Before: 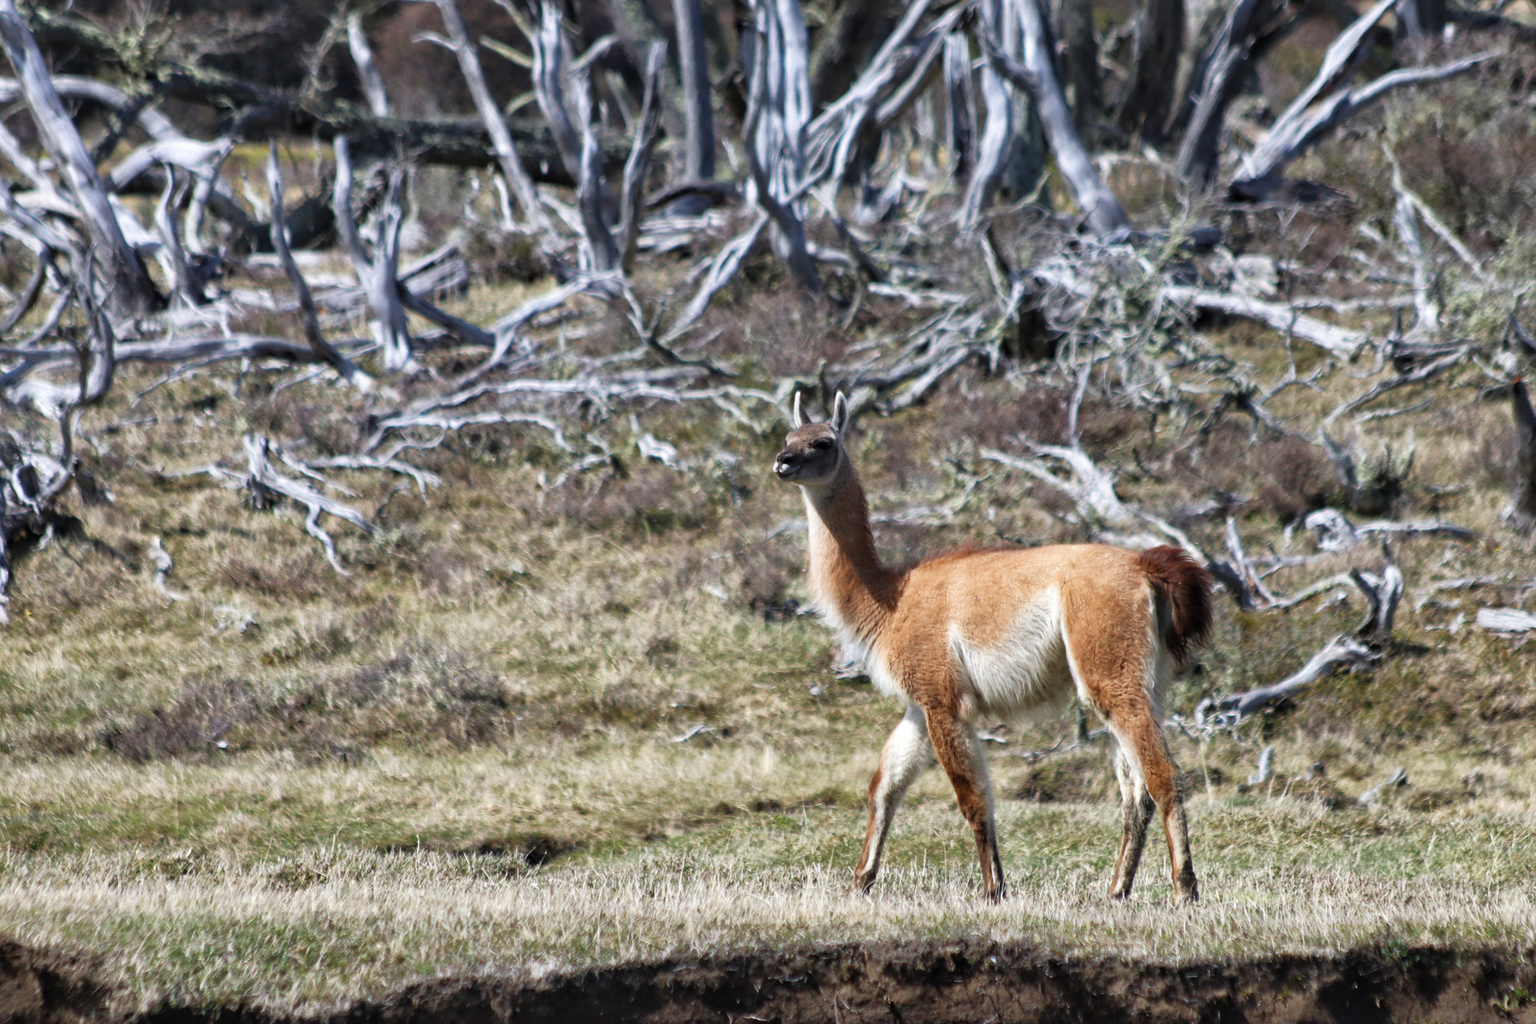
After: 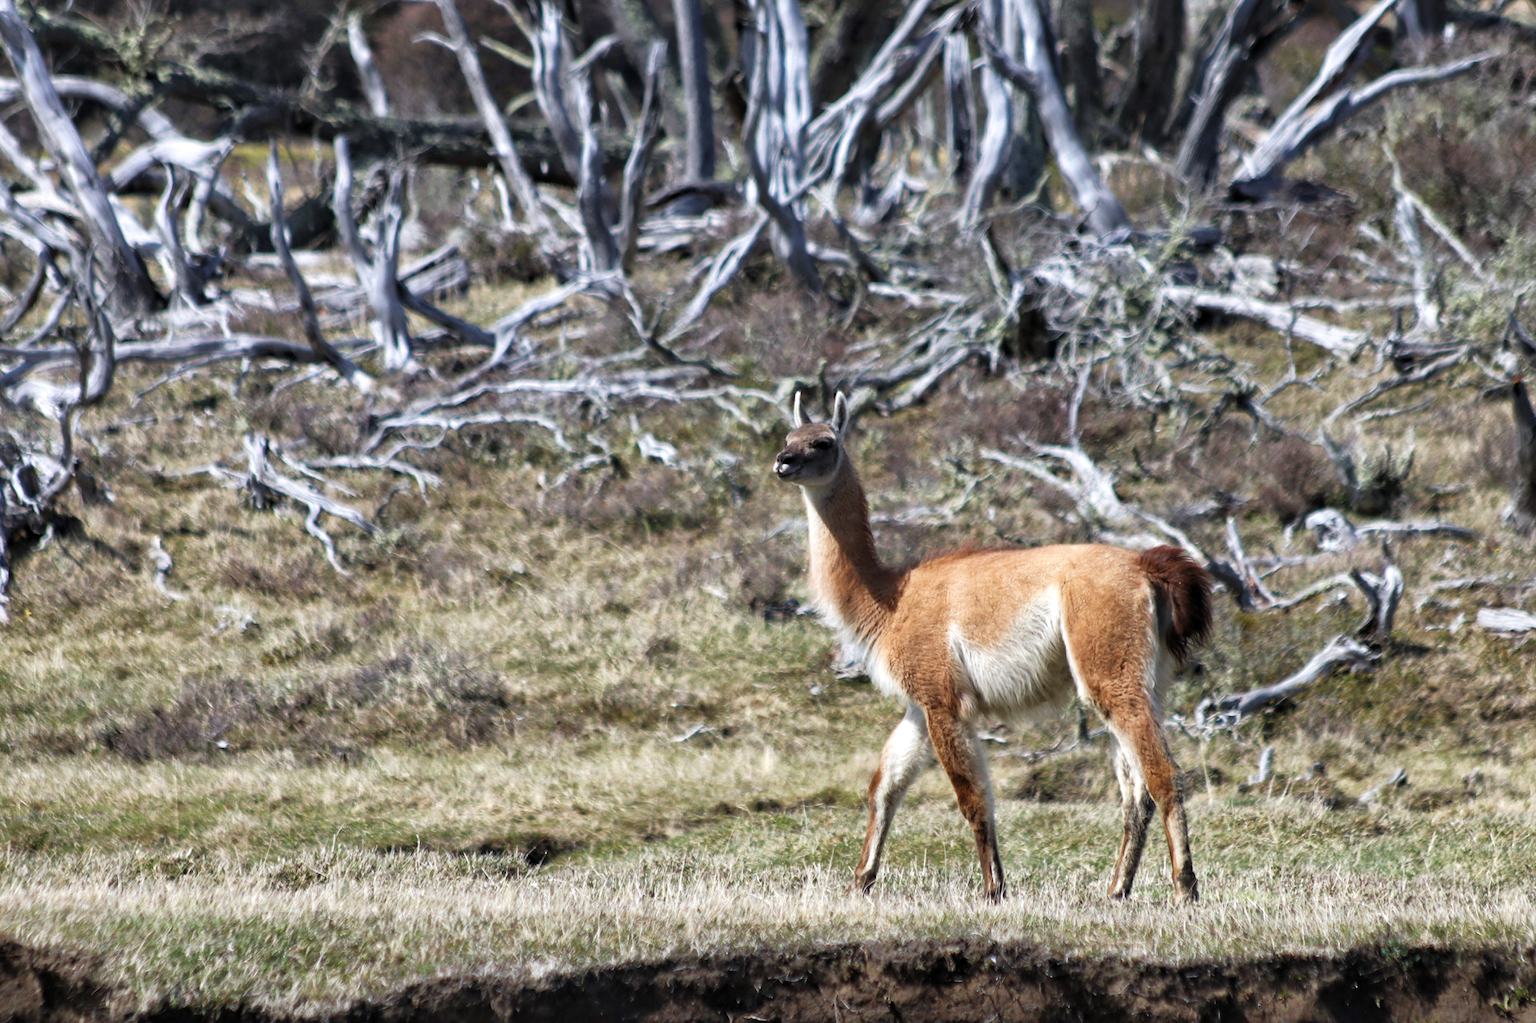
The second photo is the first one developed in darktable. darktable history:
levels: levels [0.016, 0.492, 0.969]
